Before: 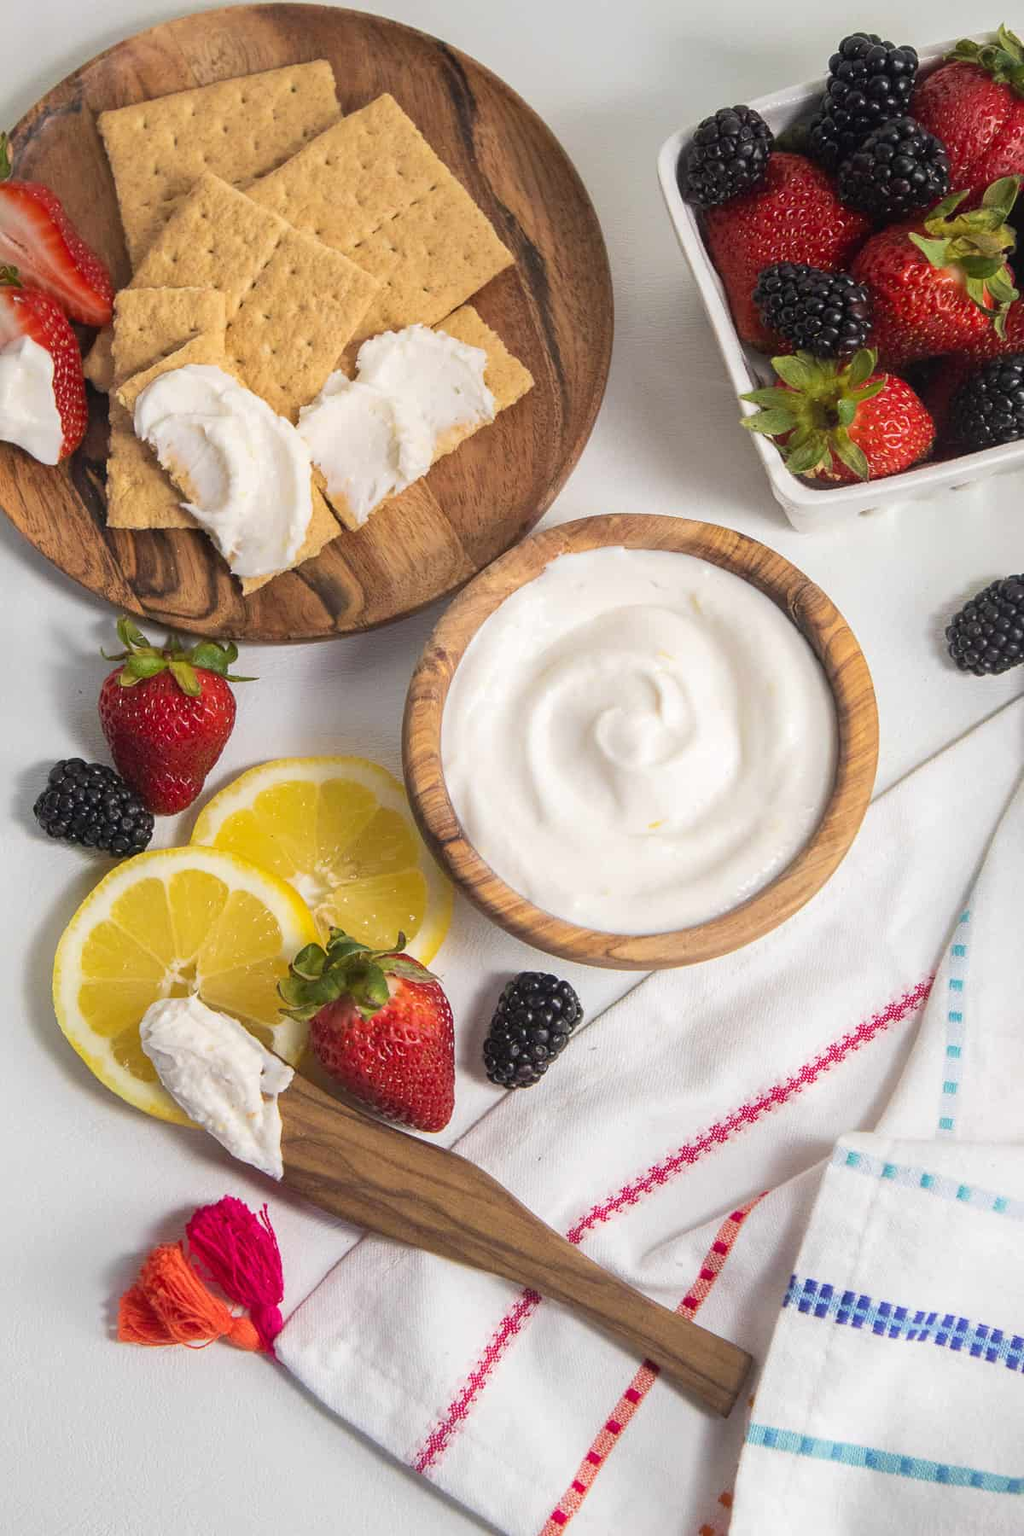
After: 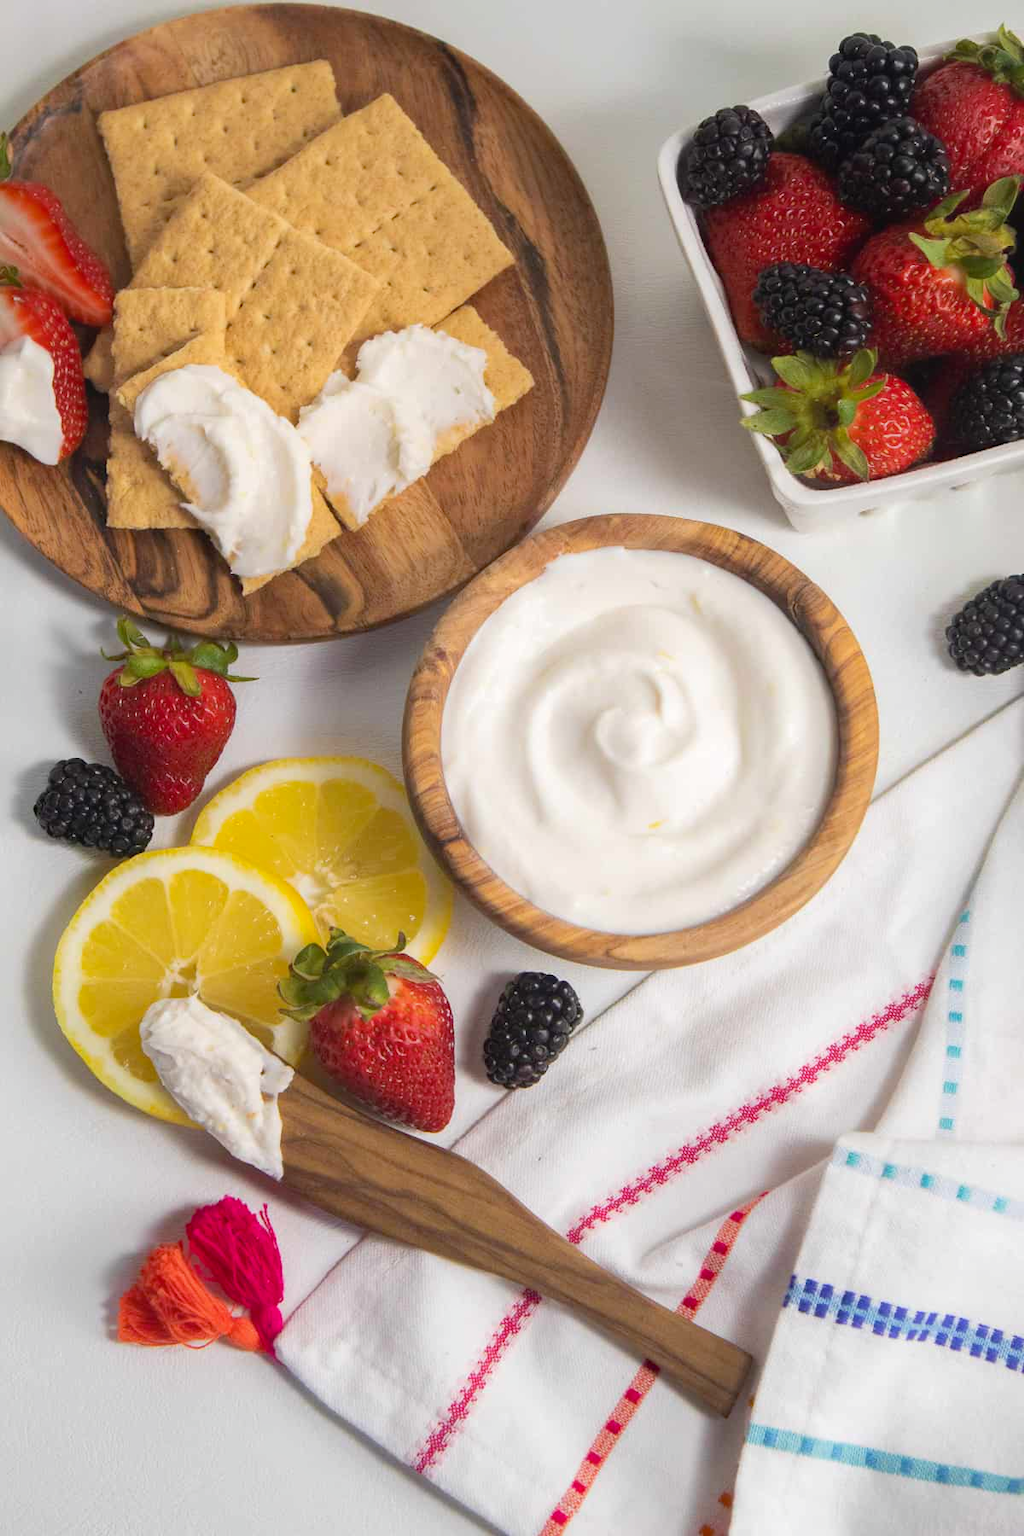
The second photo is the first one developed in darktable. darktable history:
contrast equalizer: octaves 7, y [[0.502, 0.505, 0.512, 0.529, 0.564, 0.588], [0.5 ×6], [0.502, 0.505, 0.512, 0.529, 0.564, 0.588], [0, 0.001, 0.001, 0.004, 0.008, 0.011], [0, 0.001, 0.001, 0.004, 0.008, 0.011]], mix -1
white balance: emerald 1
haze removal: compatibility mode true, adaptive false
